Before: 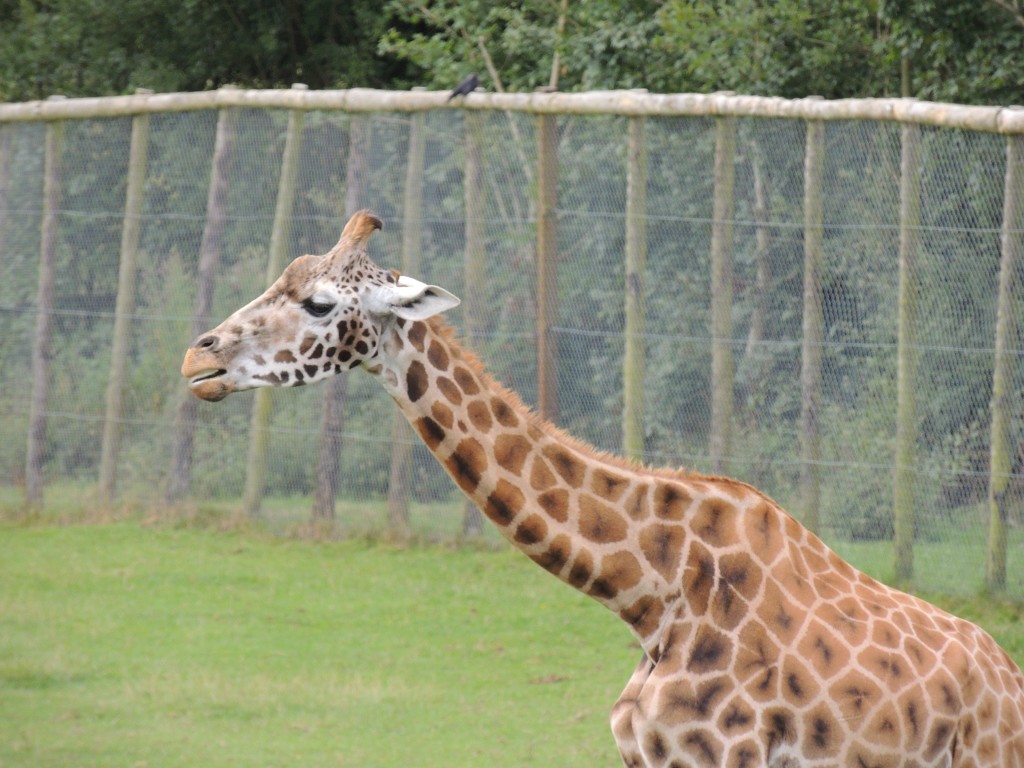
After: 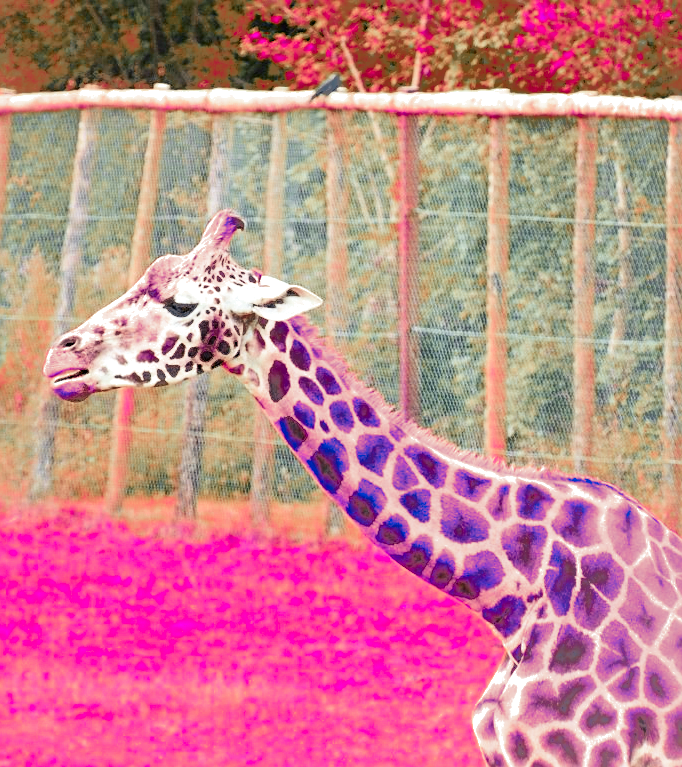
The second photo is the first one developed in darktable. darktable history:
color balance rgb: shadows lift › luminance -21.66%, shadows lift › chroma 6.57%, shadows lift › hue 270°, power › chroma 0.68%, power › hue 60°, highlights gain › luminance 6.08%, highlights gain › chroma 1.33%, highlights gain › hue 90°, global offset › luminance -0.87%, perceptual saturation grading › global saturation 26.86%, perceptual saturation grading › highlights -28.39%, perceptual saturation grading › mid-tones 15.22%, perceptual saturation grading › shadows 33.98%, perceptual brilliance grading › highlights 10%, perceptual brilliance grading › mid-tones 5%
crop and rotate: left 13.537%, right 19.796%
sharpen: on, module defaults
exposure: exposure 2 EV, compensate exposure bias true, compensate highlight preservation false
filmic rgb: black relative exposure -7.65 EV, white relative exposure 4.56 EV, hardness 3.61
shadows and highlights: shadows -19.91, highlights -73.15
contrast brightness saturation: contrast 0.15, brightness 0.05
color zones: curves: ch0 [(0.826, 0.353)]; ch1 [(0.242, 0.647) (0.889, 0.342)]; ch2 [(0.246, 0.089) (0.969, 0.068)]
